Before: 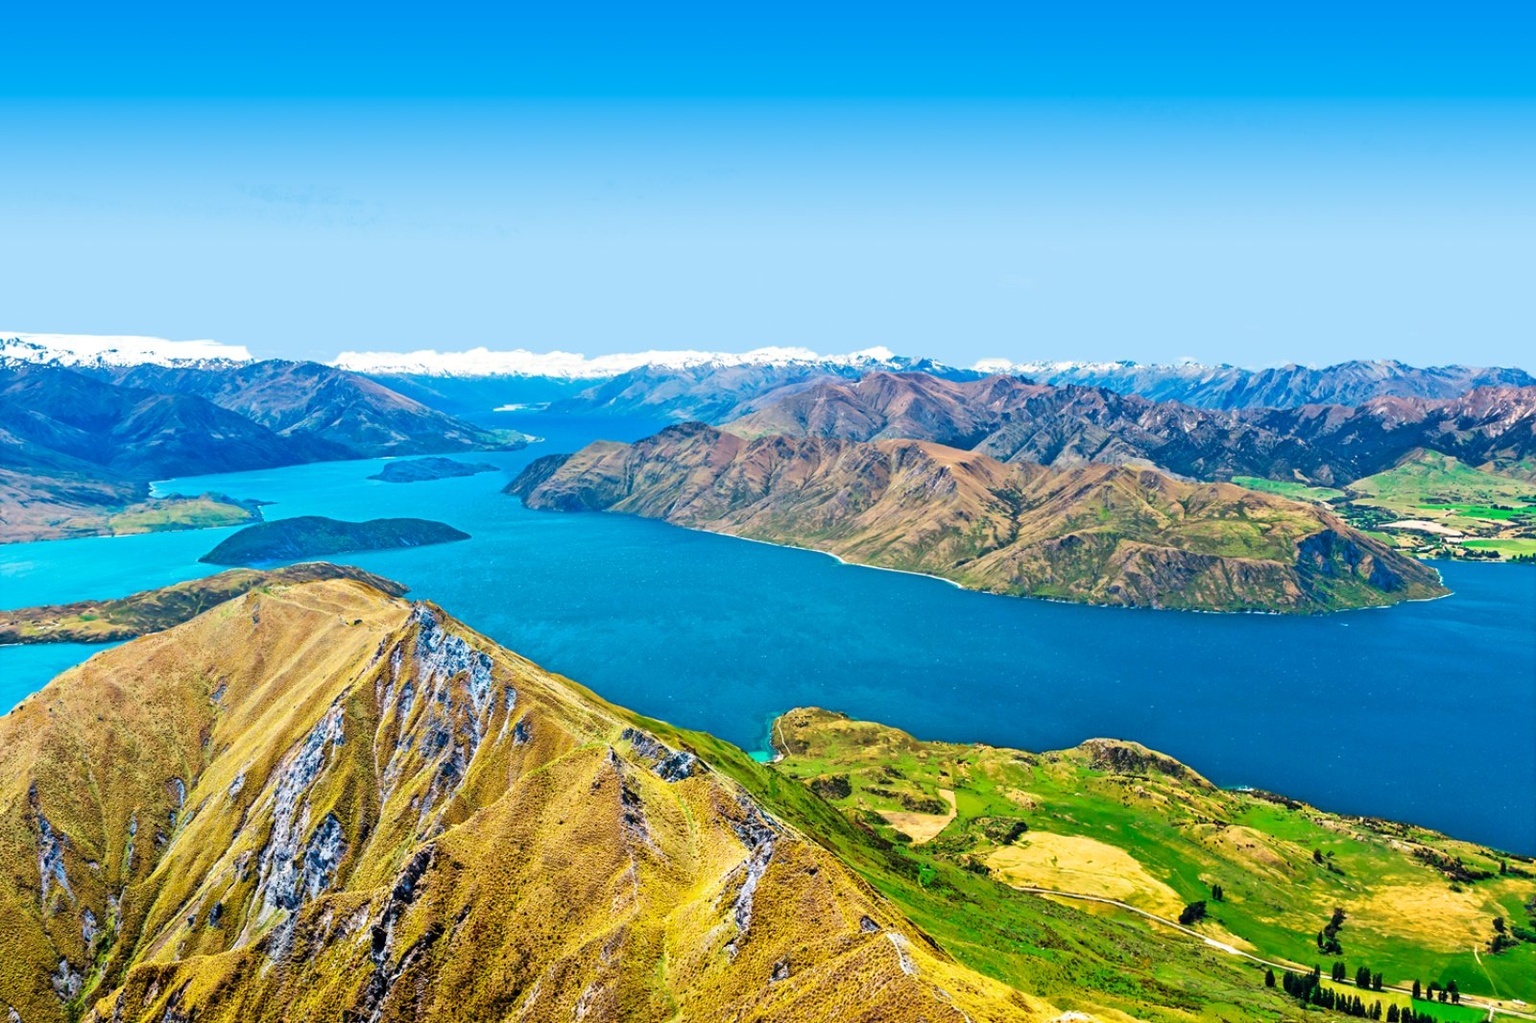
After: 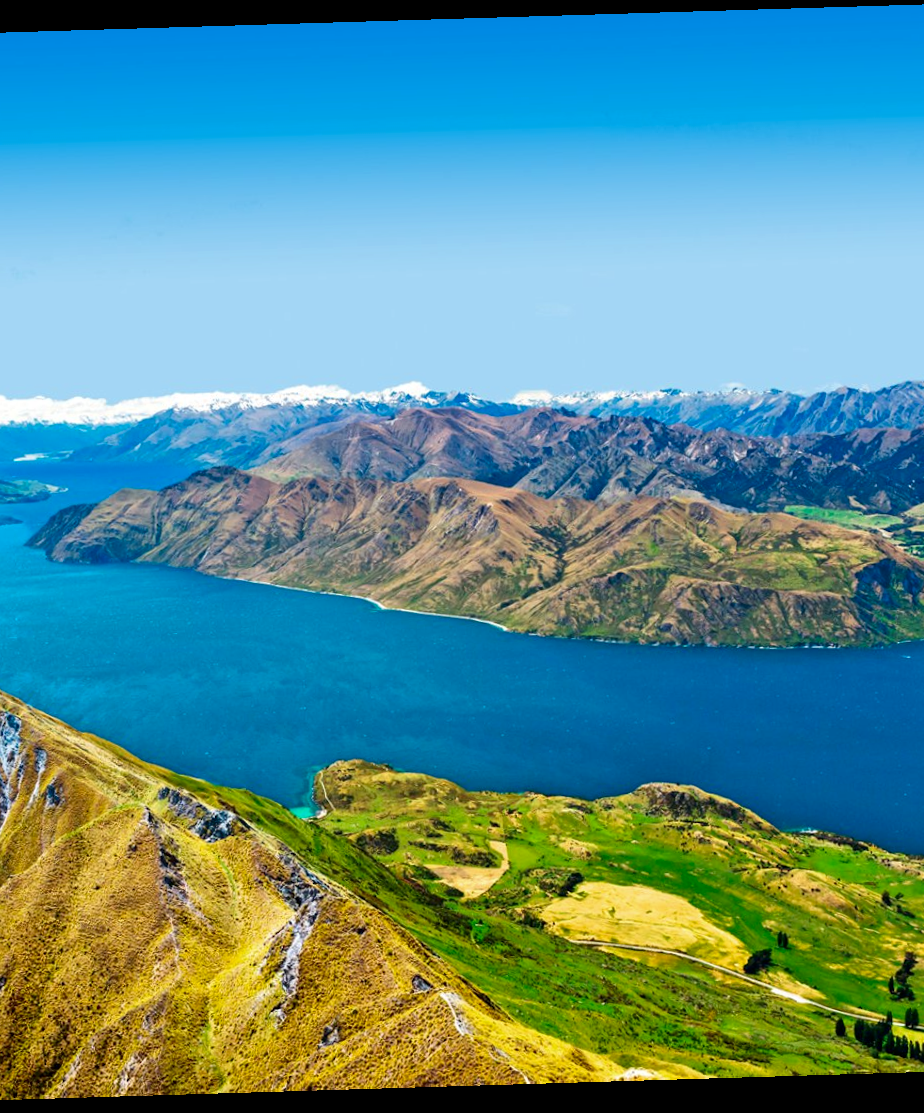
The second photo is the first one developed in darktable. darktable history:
rotate and perspective: rotation -1.75°, automatic cropping off
contrast brightness saturation: brightness -0.09
crop: left 31.458%, top 0%, right 11.876%
